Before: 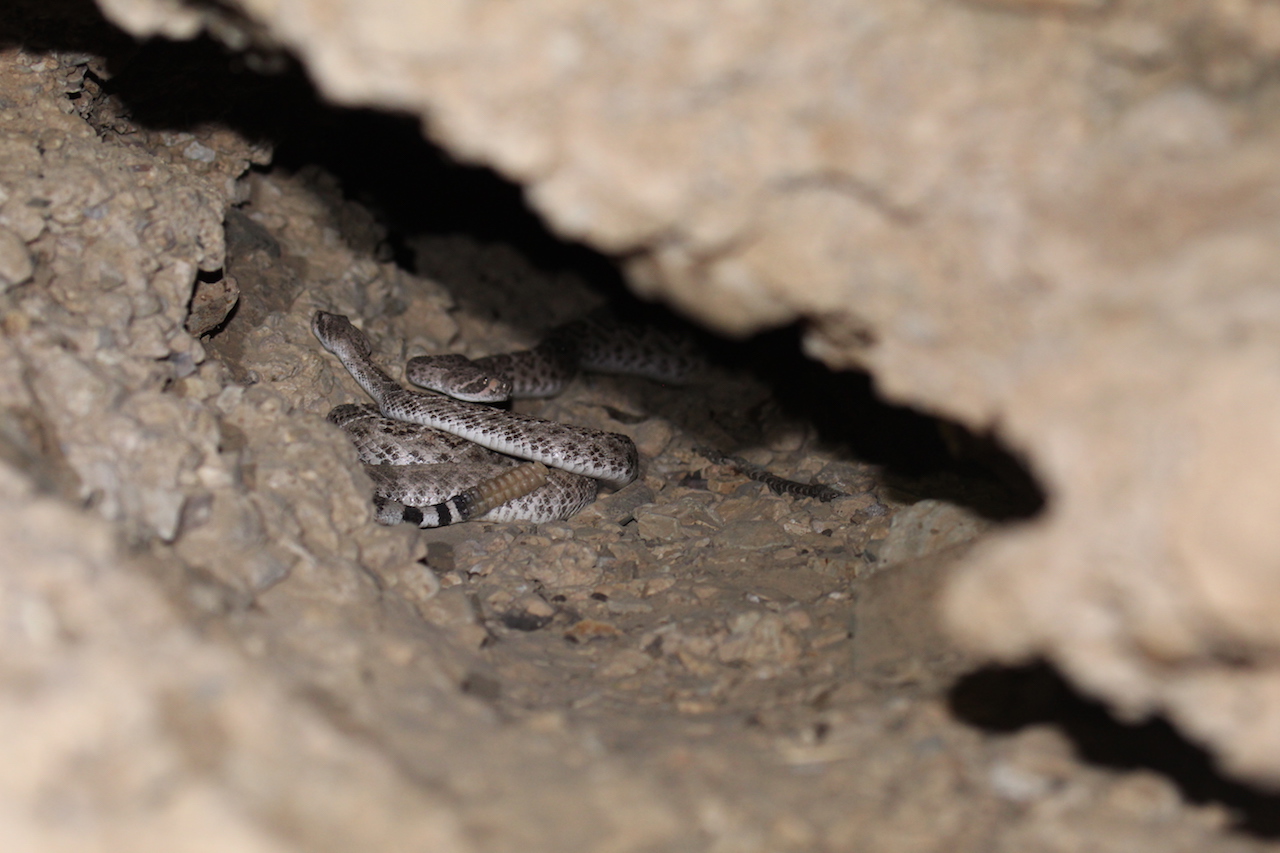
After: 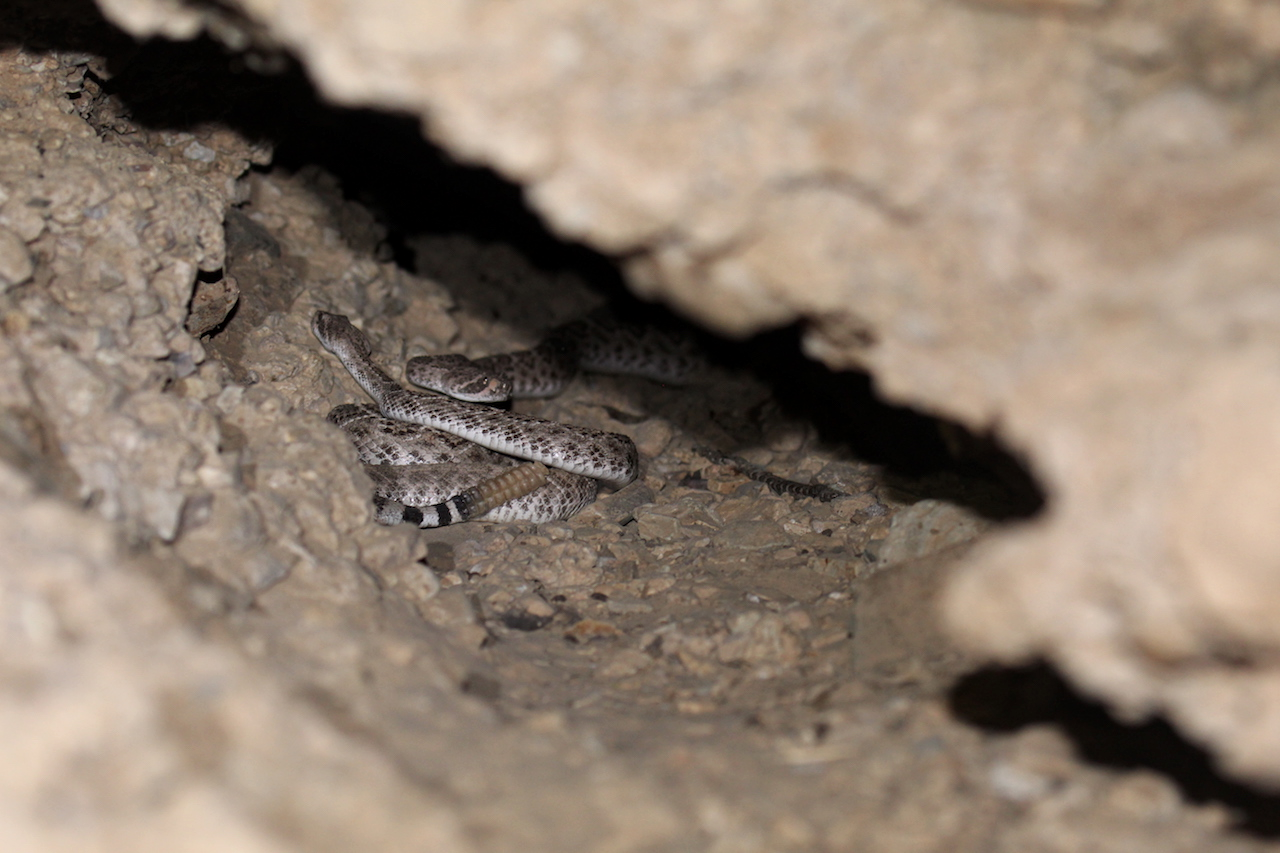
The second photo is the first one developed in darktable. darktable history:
local contrast: highlights 106%, shadows 98%, detail 119%, midtone range 0.2
